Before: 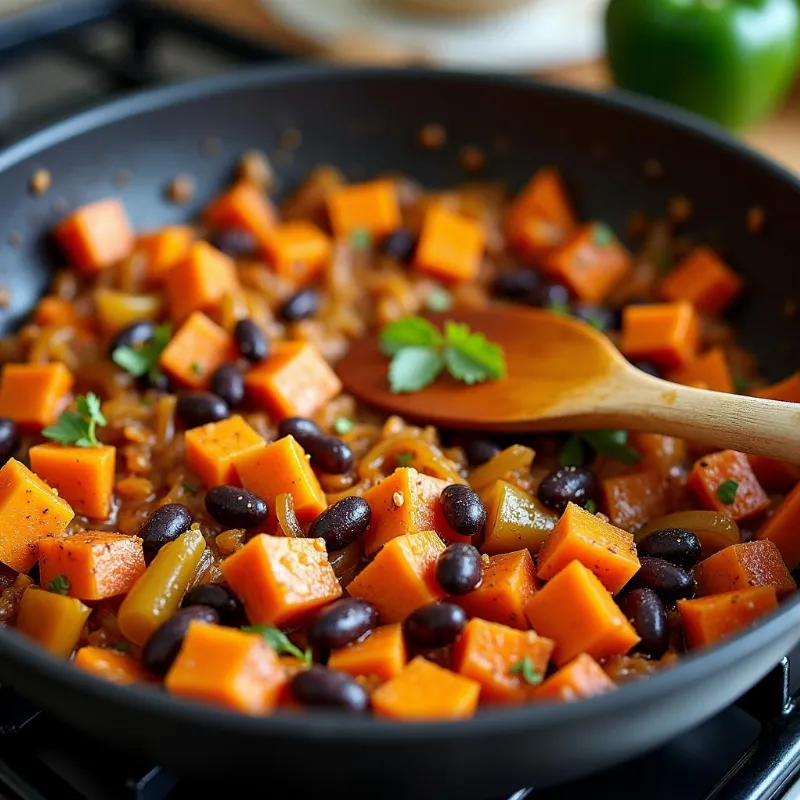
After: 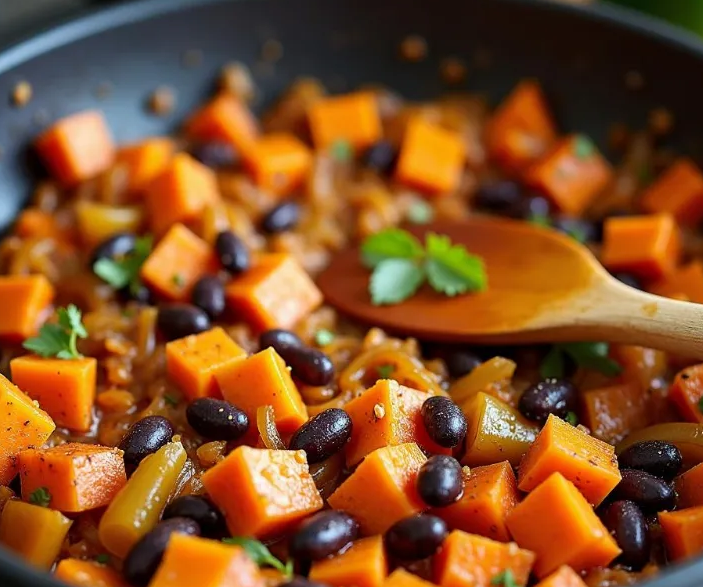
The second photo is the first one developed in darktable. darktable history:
crop and rotate: left 2.378%, top 11.117%, right 9.714%, bottom 15.401%
